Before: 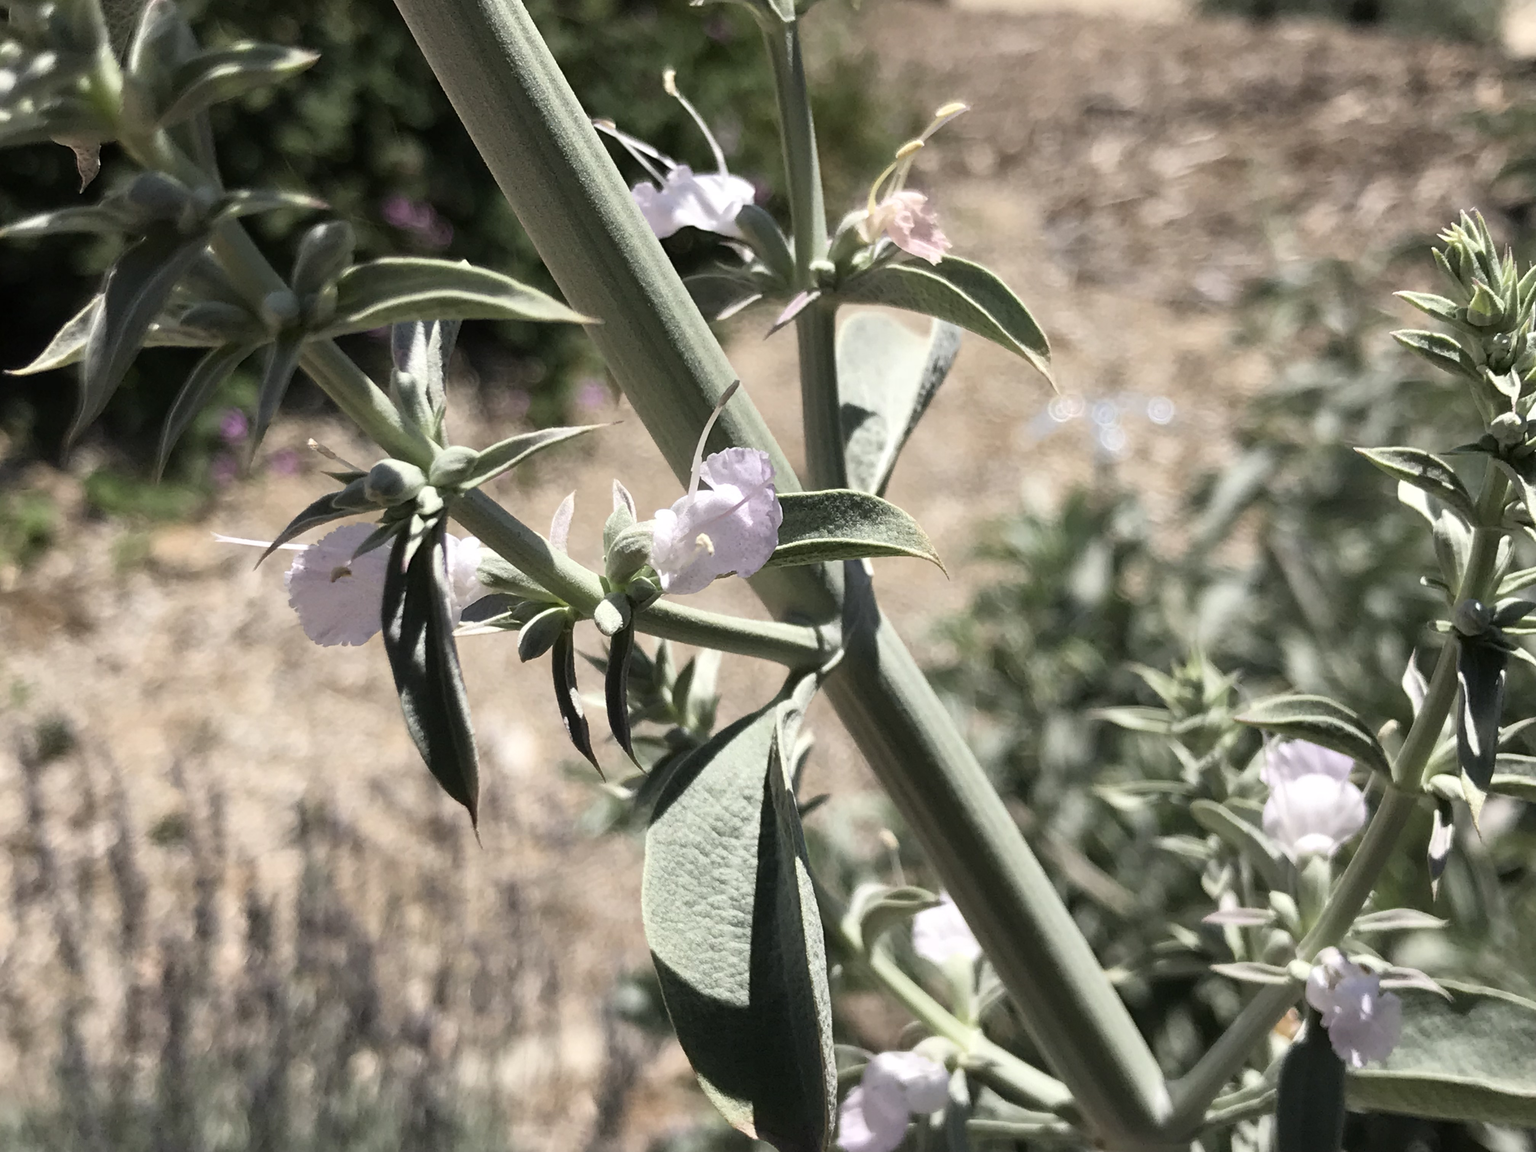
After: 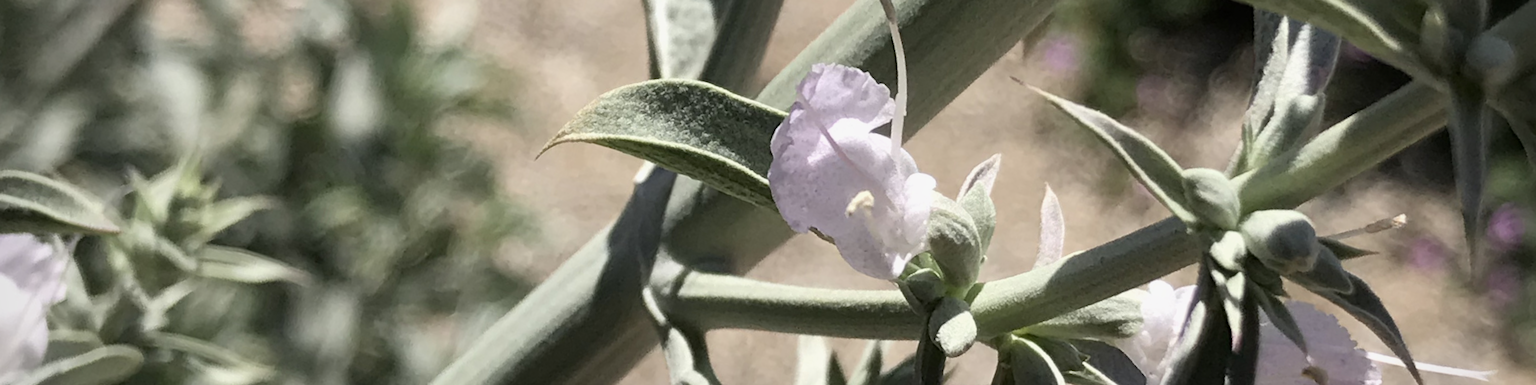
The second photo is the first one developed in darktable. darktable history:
crop and rotate: angle 16.12°, top 30.835%, bottom 35.653%
exposure: black level correction 0.002, exposure -0.1 EV, compensate highlight preservation false
vignetting: fall-off radius 60.92%
